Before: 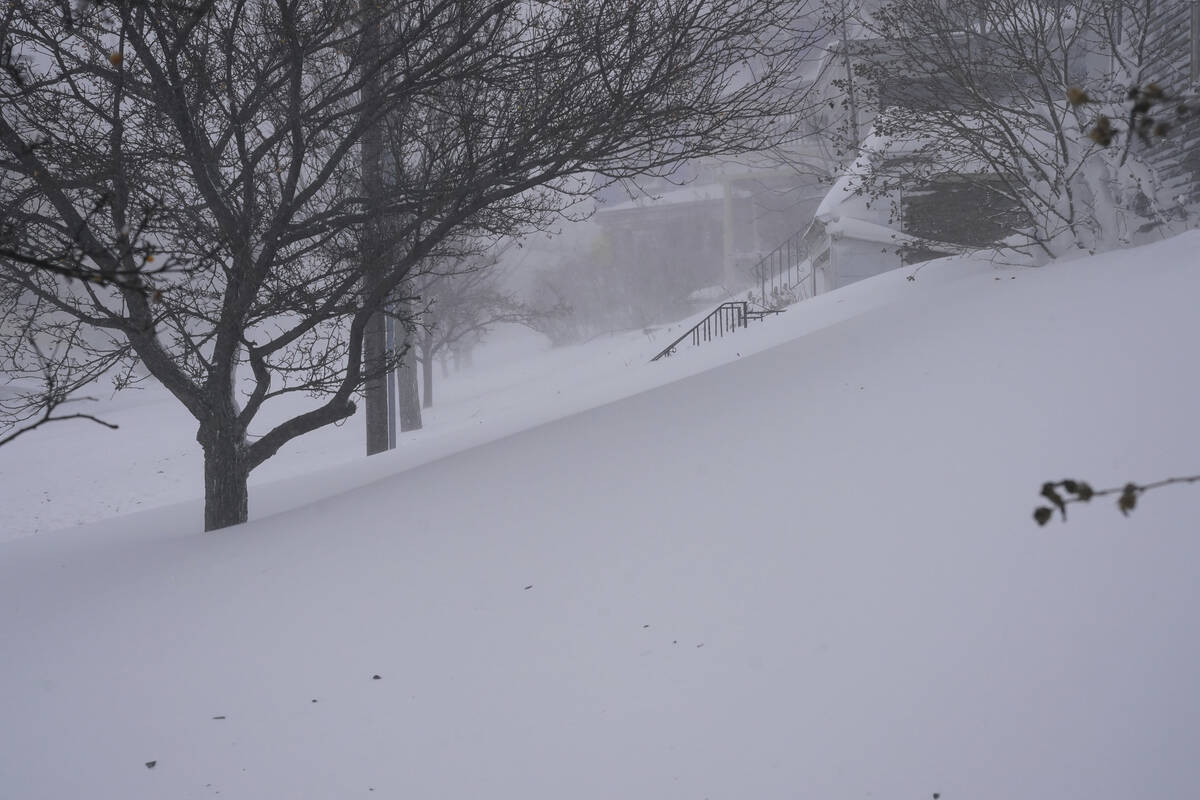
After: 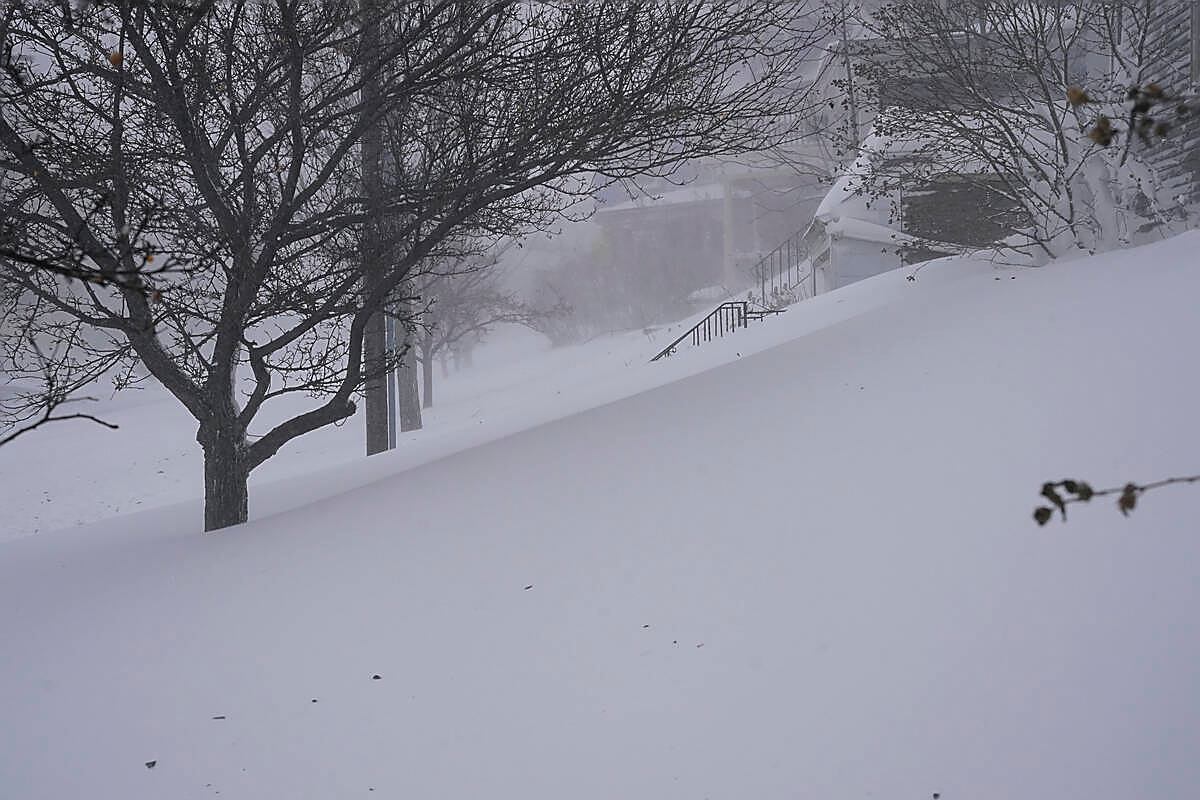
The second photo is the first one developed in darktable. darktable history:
sharpen: radius 1.386, amount 1.235, threshold 0.755
